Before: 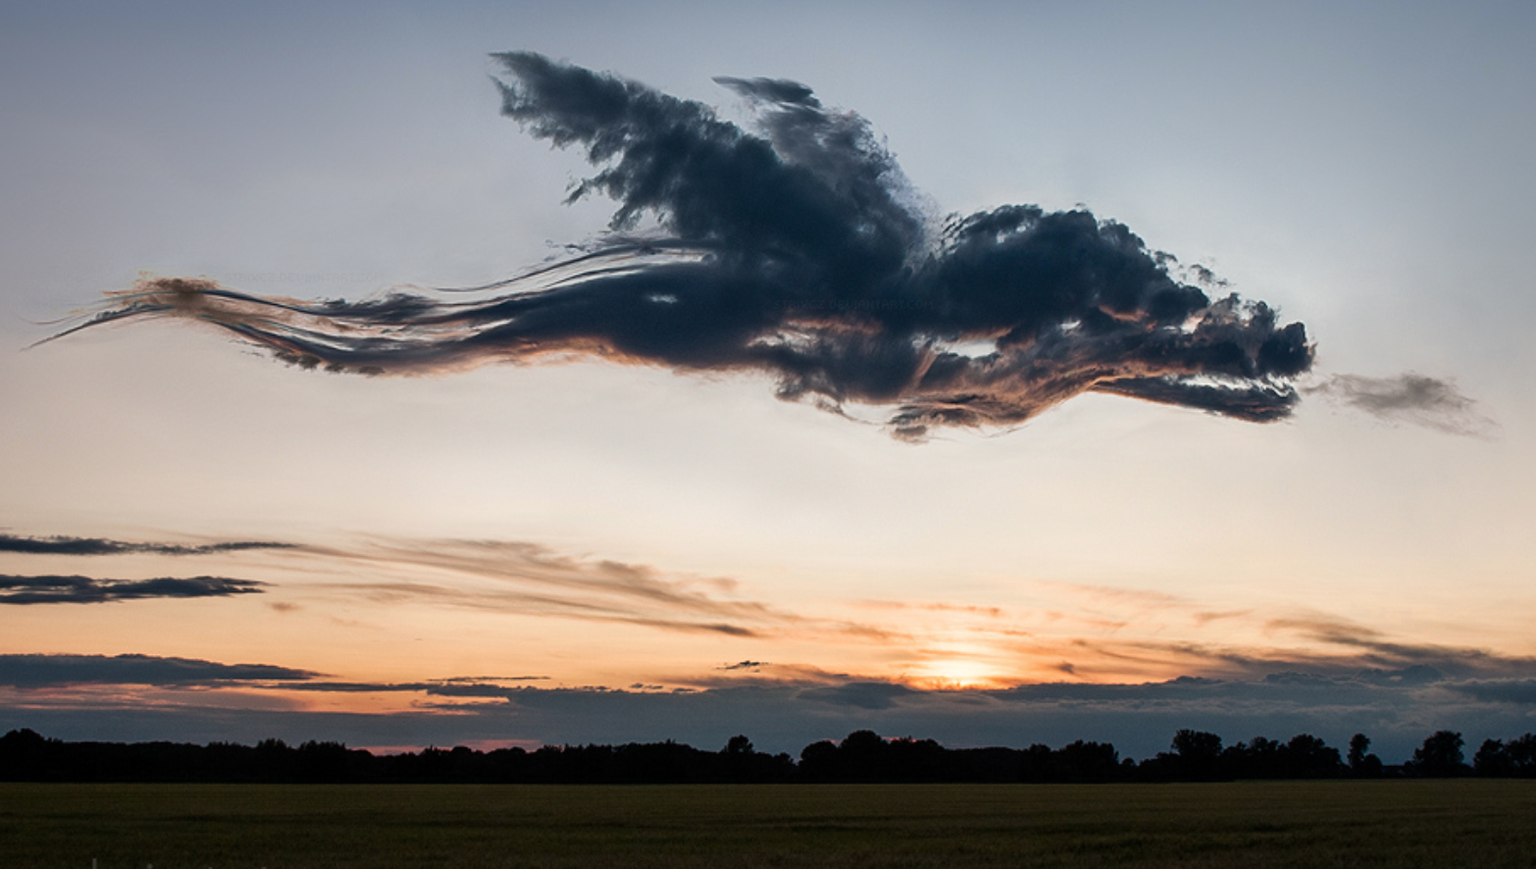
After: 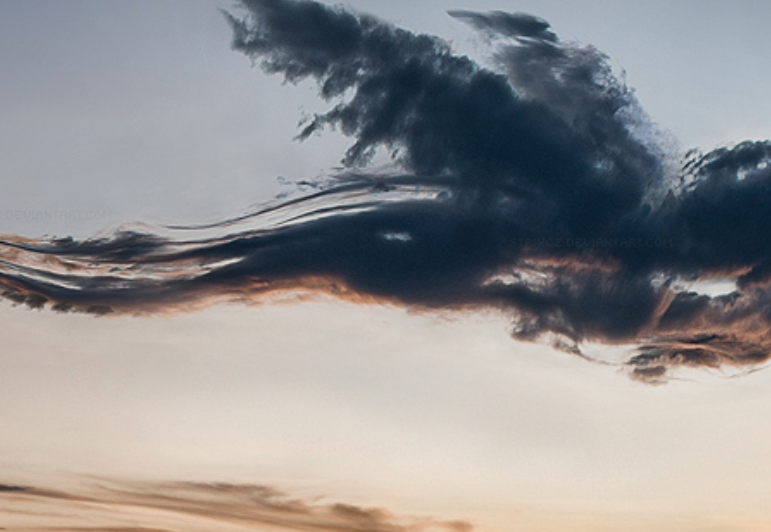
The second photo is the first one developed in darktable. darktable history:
crop: left 17.835%, top 7.675%, right 32.881%, bottom 32.213%
shadows and highlights: low approximation 0.01, soften with gaussian
